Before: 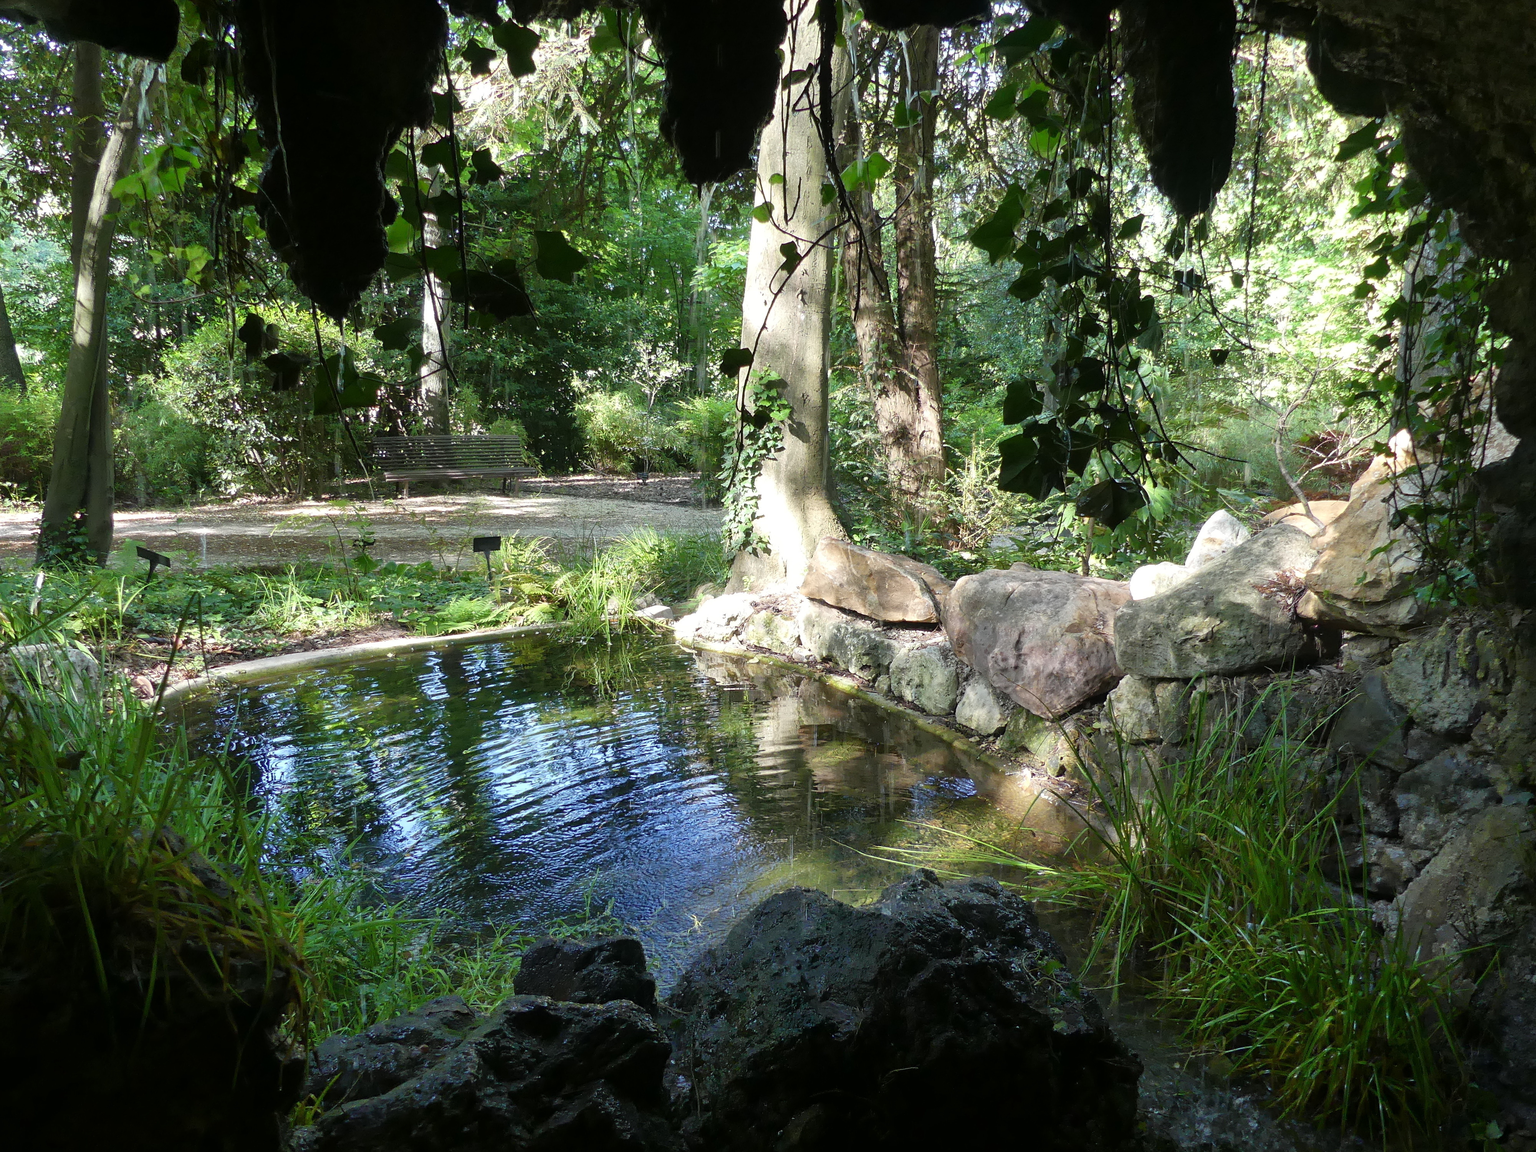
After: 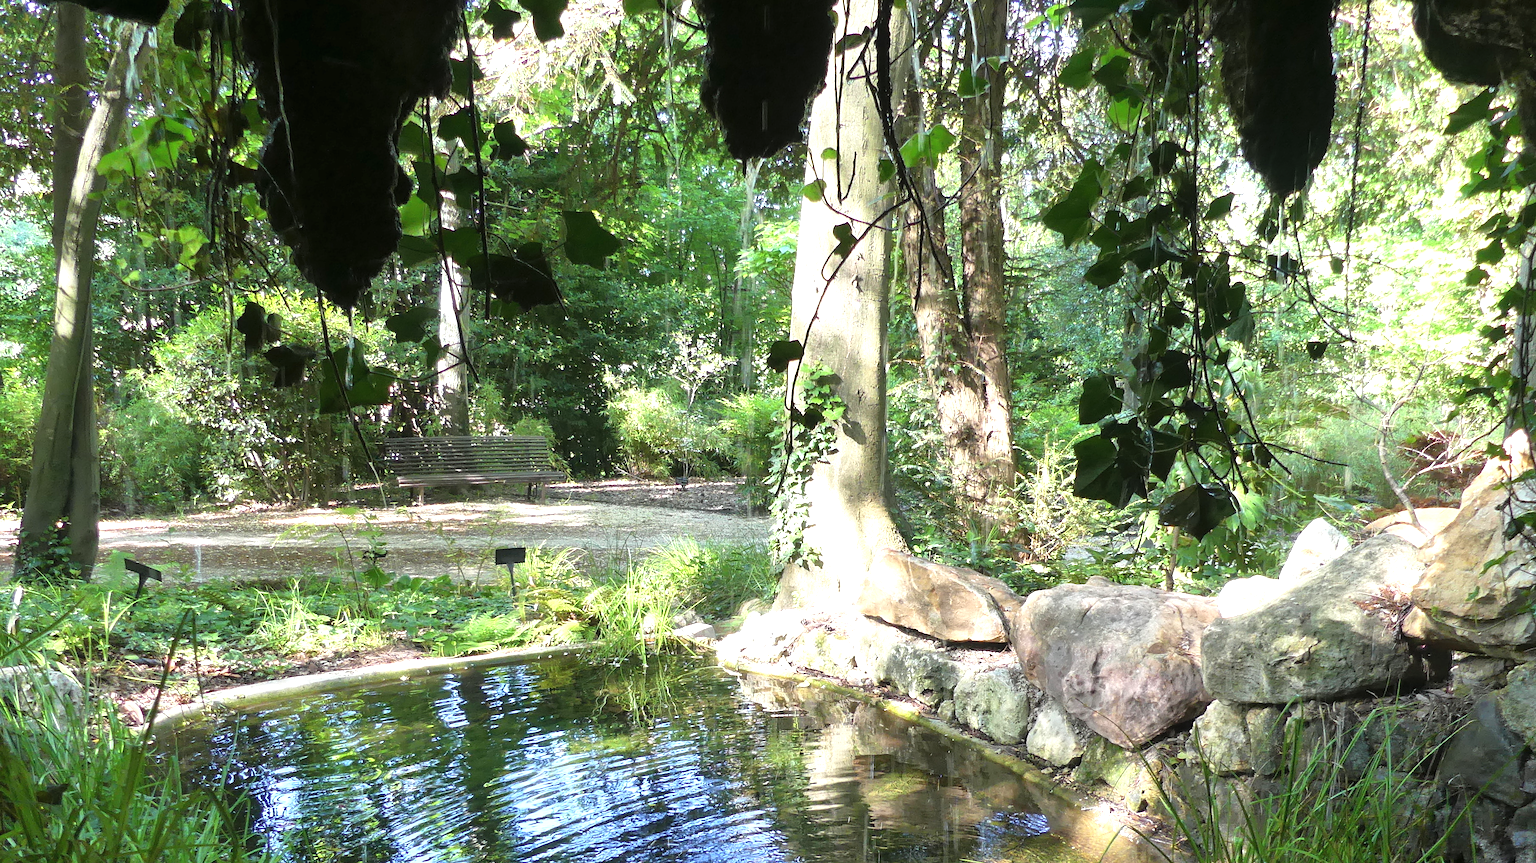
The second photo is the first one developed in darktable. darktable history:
contrast brightness saturation: contrast 0.052, brightness 0.063, saturation 0.015
exposure: exposure 0.726 EV, compensate exposure bias true, compensate highlight preservation false
crop: left 1.556%, top 3.441%, right 7.643%, bottom 28.474%
base curve: curves: ch0 [(0, 0) (0.303, 0.277) (1, 1)], preserve colors none
